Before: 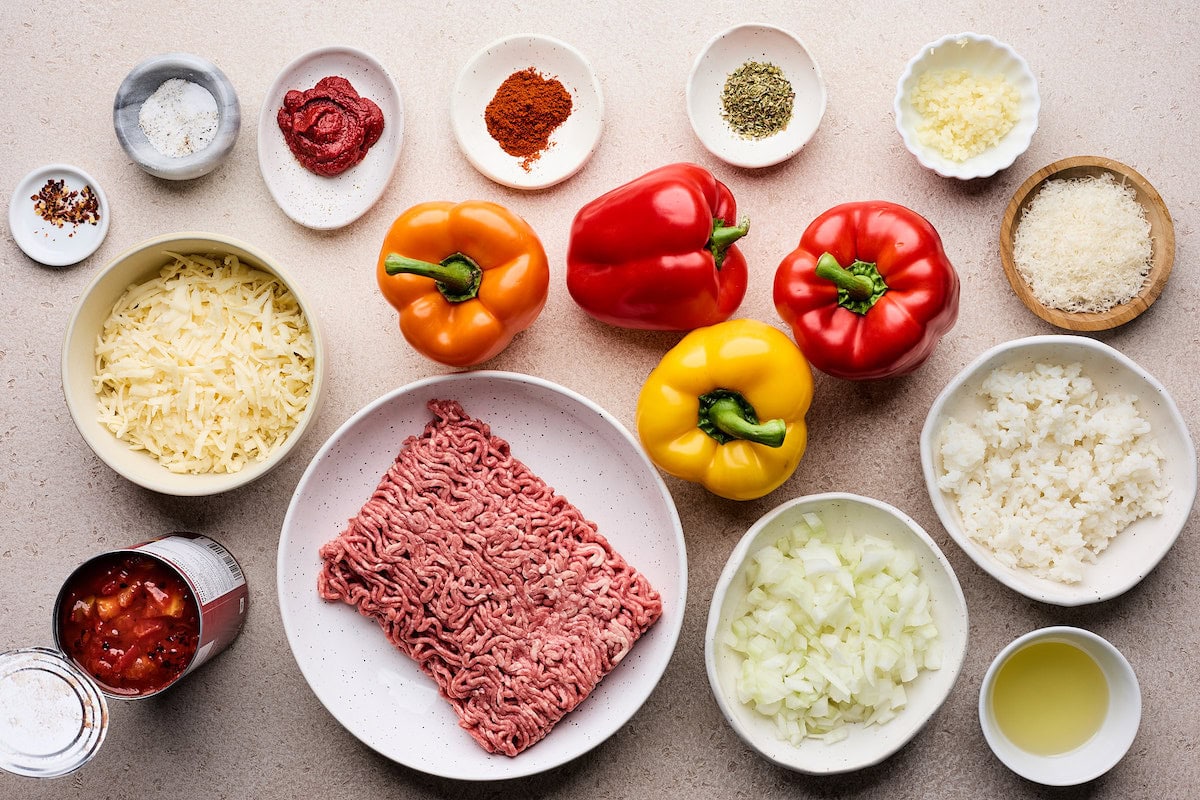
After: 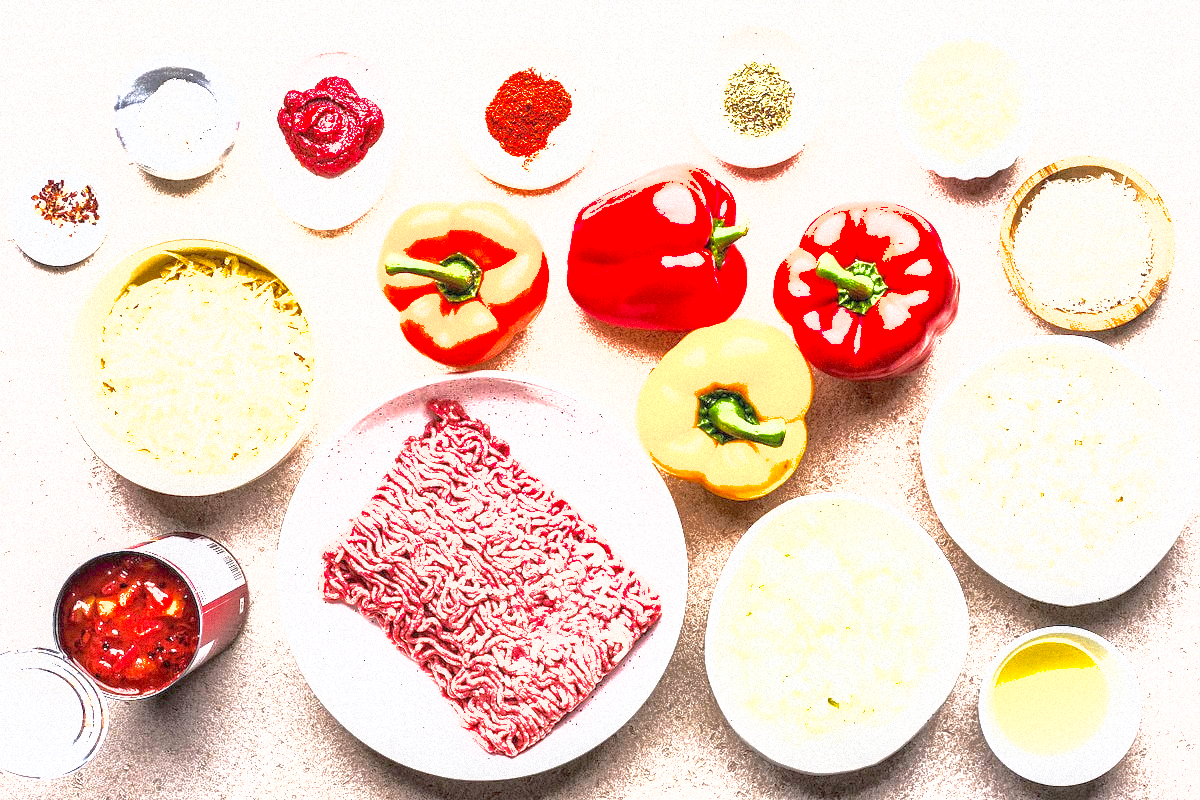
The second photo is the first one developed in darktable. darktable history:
shadows and highlights: on, module defaults
local contrast: on, module defaults
exposure: exposure 2.207 EV, compensate highlight preservation false
grain: mid-tones bias 0%
